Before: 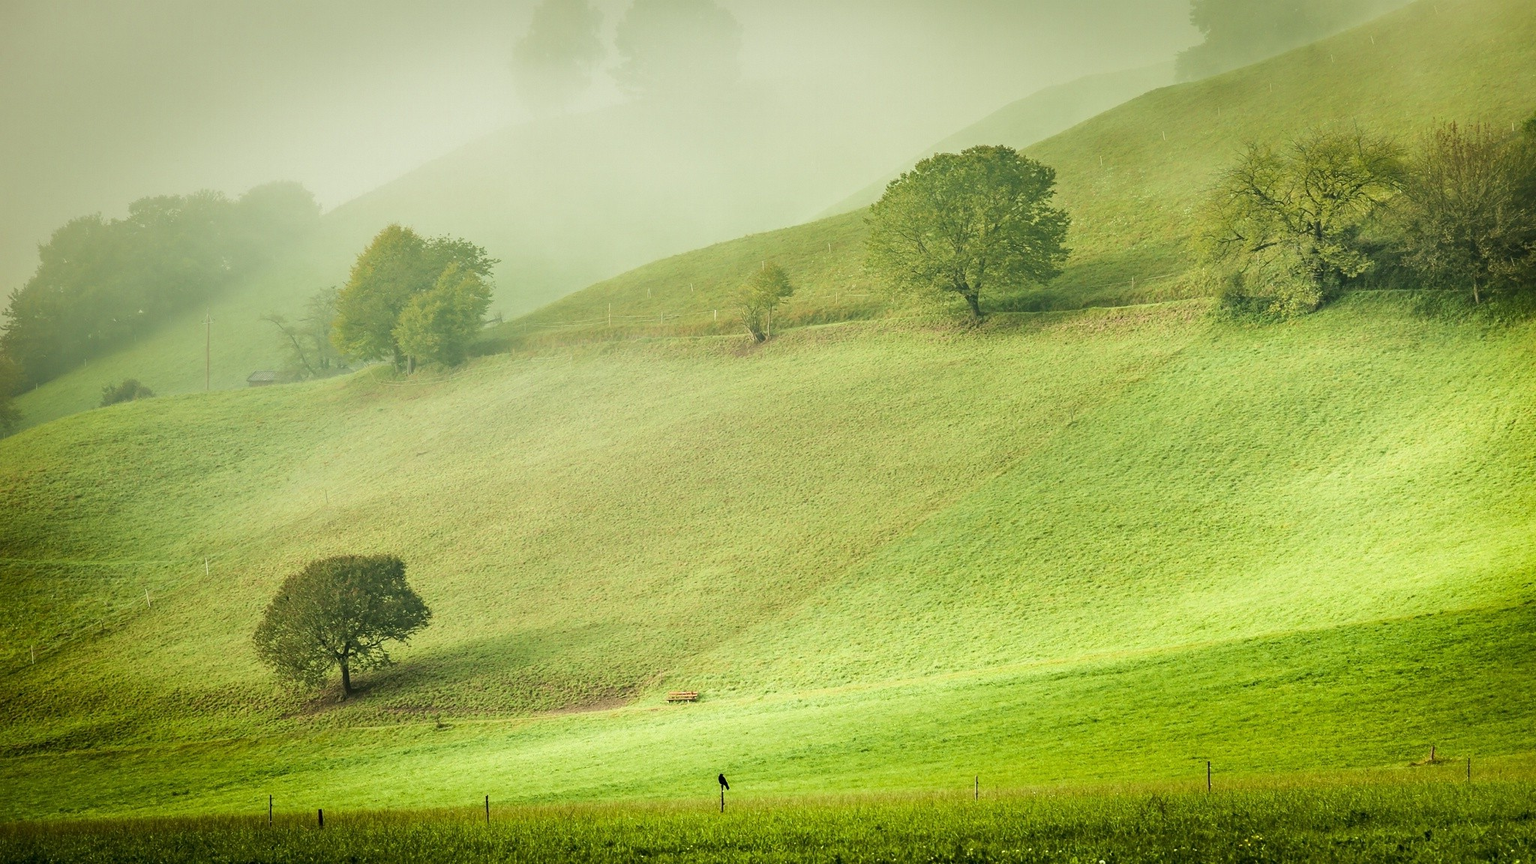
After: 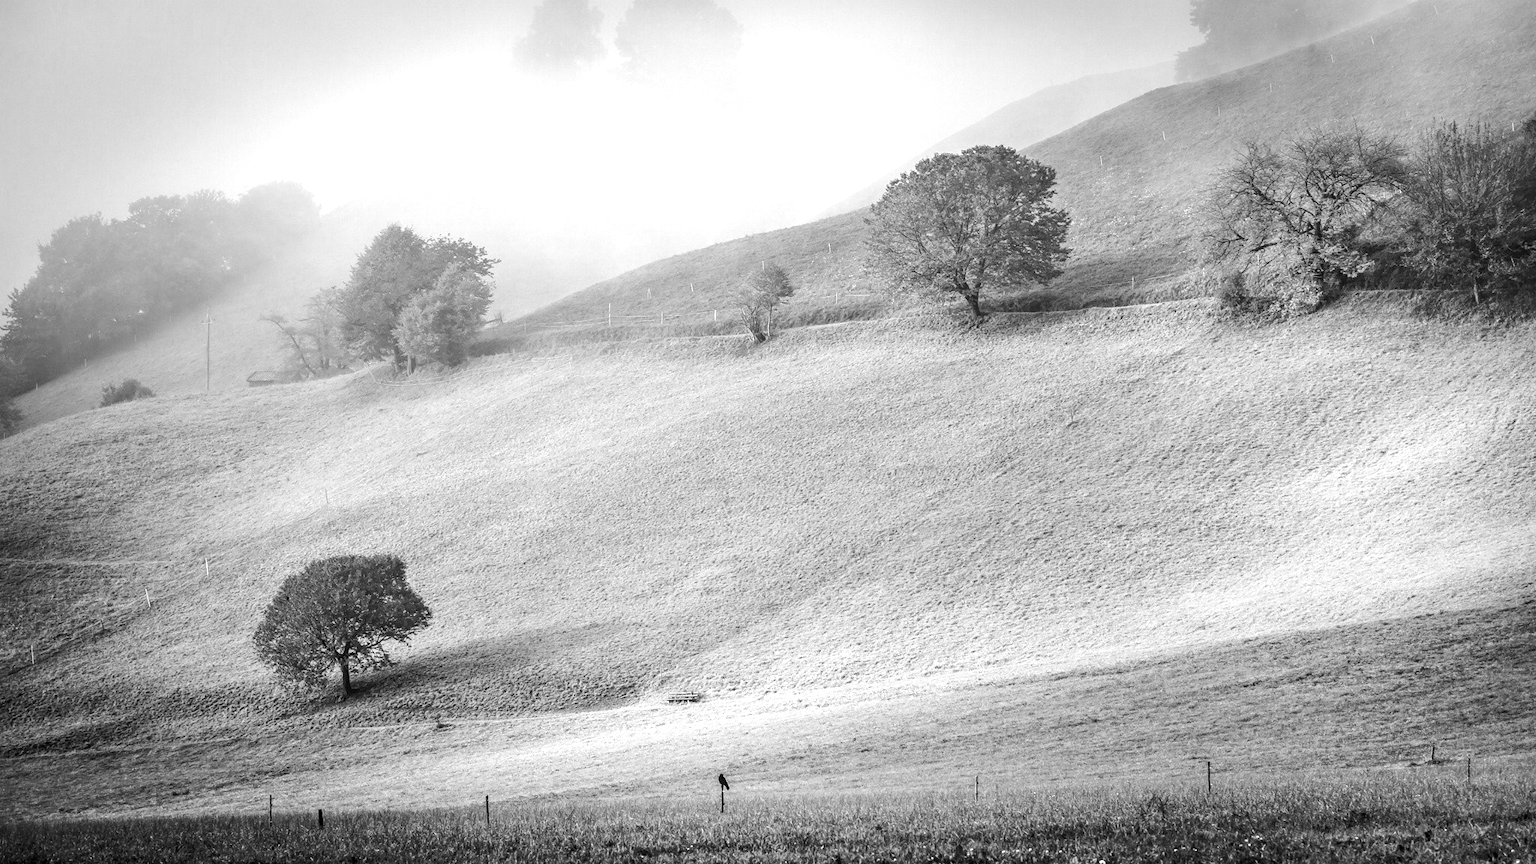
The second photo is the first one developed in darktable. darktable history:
local contrast: on, module defaults
monochrome: size 1
tone equalizer: -8 EV -0.75 EV, -7 EV -0.7 EV, -6 EV -0.6 EV, -5 EV -0.4 EV, -3 EV 0.4 EV, -2 EV 0.6 EV, -1 EV 0.7 EV, +0 EV 0.75 EV, edges refinement/feathering 500, mask exposure compensation -1.57 EV, preserve details no
